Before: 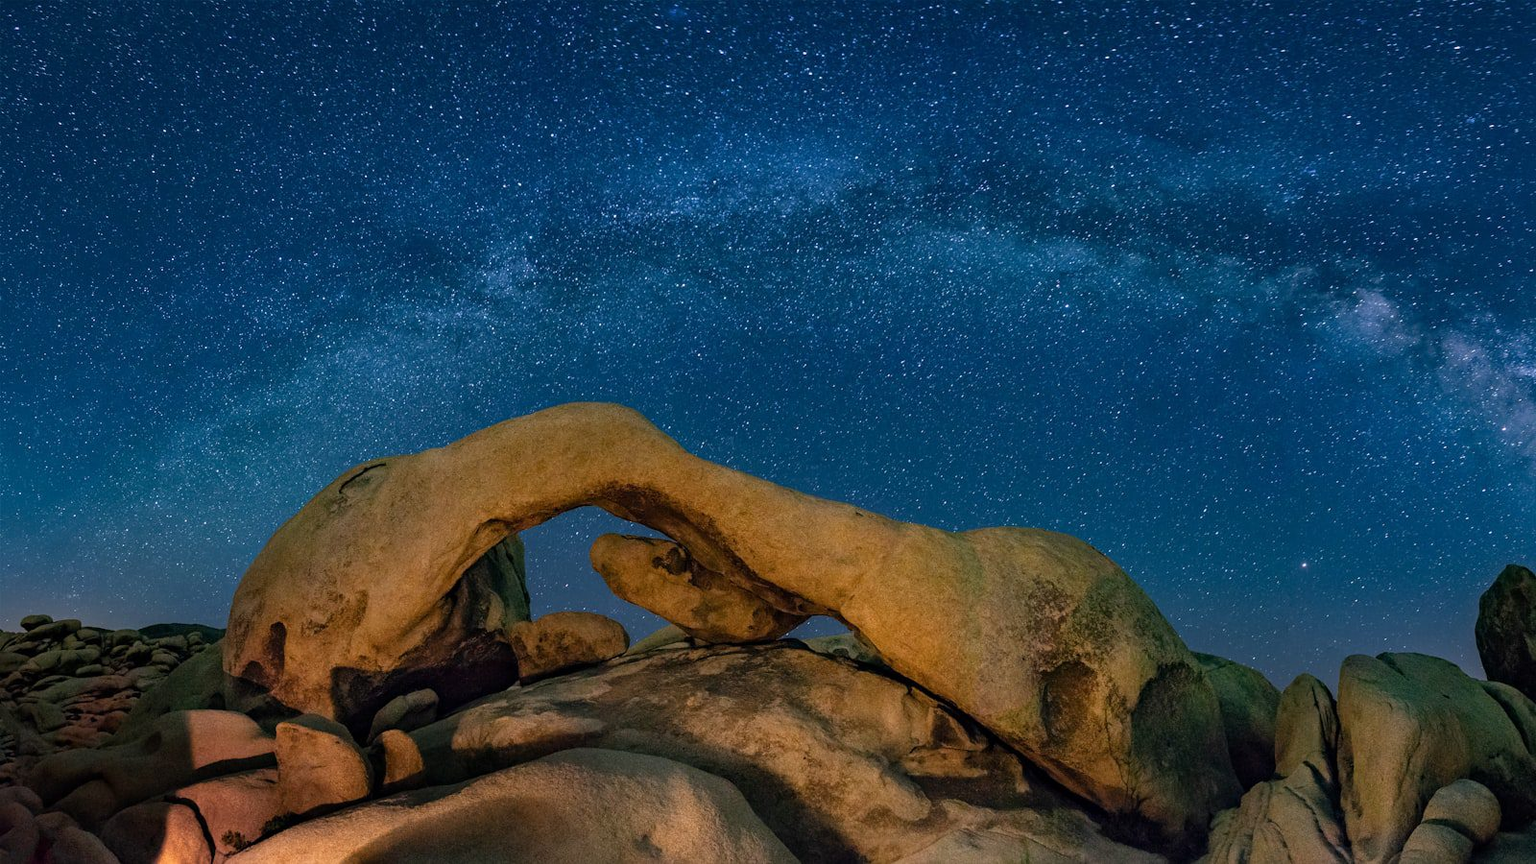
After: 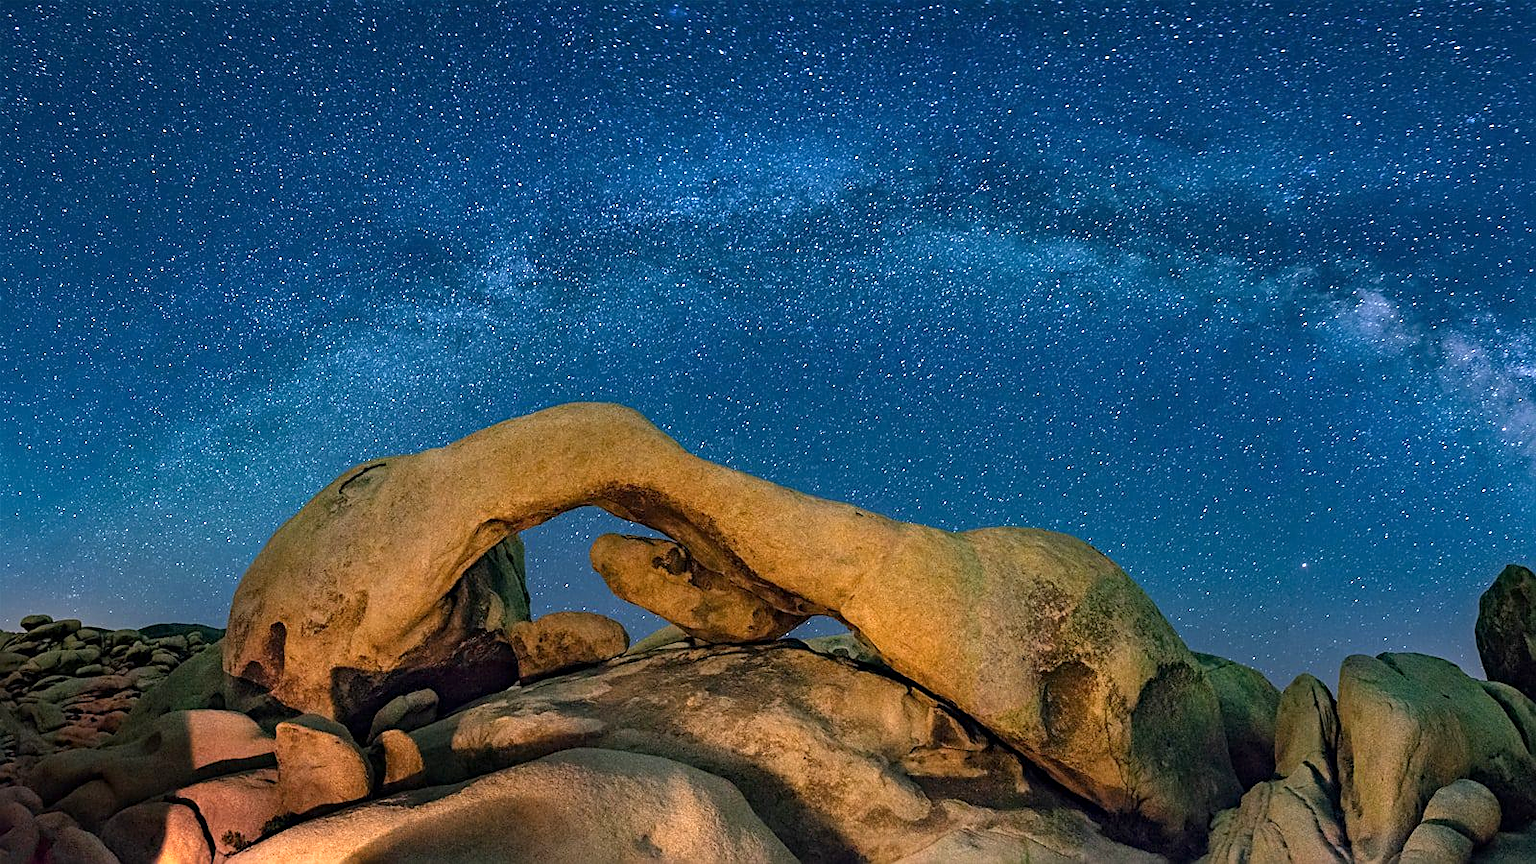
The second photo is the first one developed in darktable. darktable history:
sharpen: radius 1.976
exposure: exposure 0.72 EV, compensate highlight preservation false
contrast equalizer: octaves 7, y [[0.524 ×6], [0.512 ×6], [0.379 ×6], [0 ×6], [0 ×6]], mix 0.162
